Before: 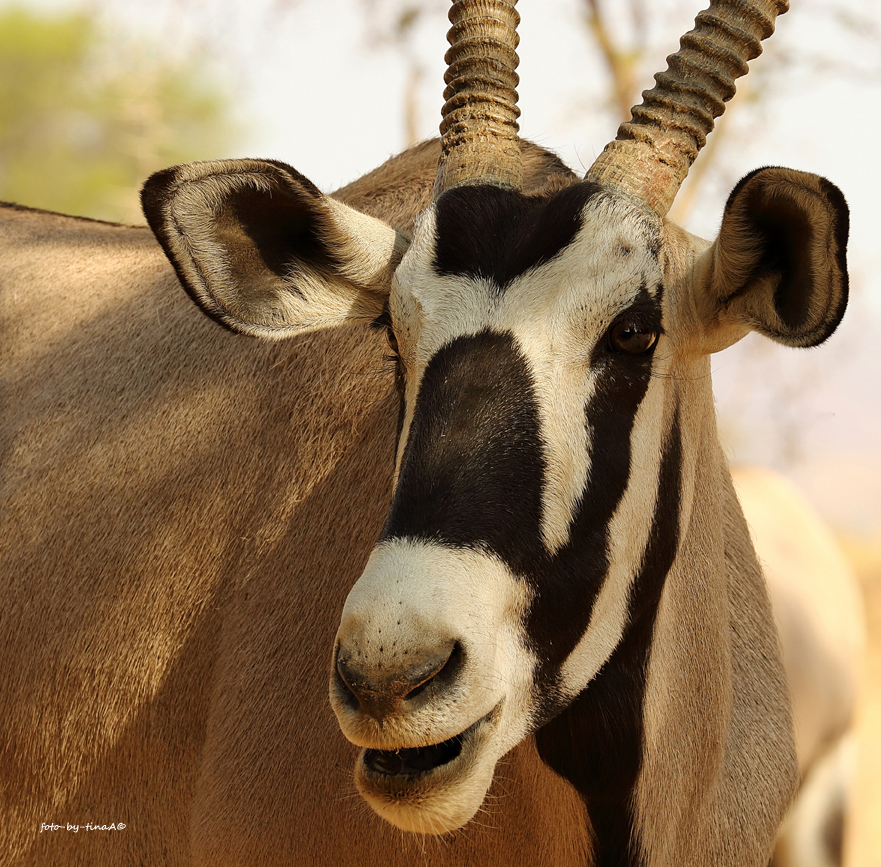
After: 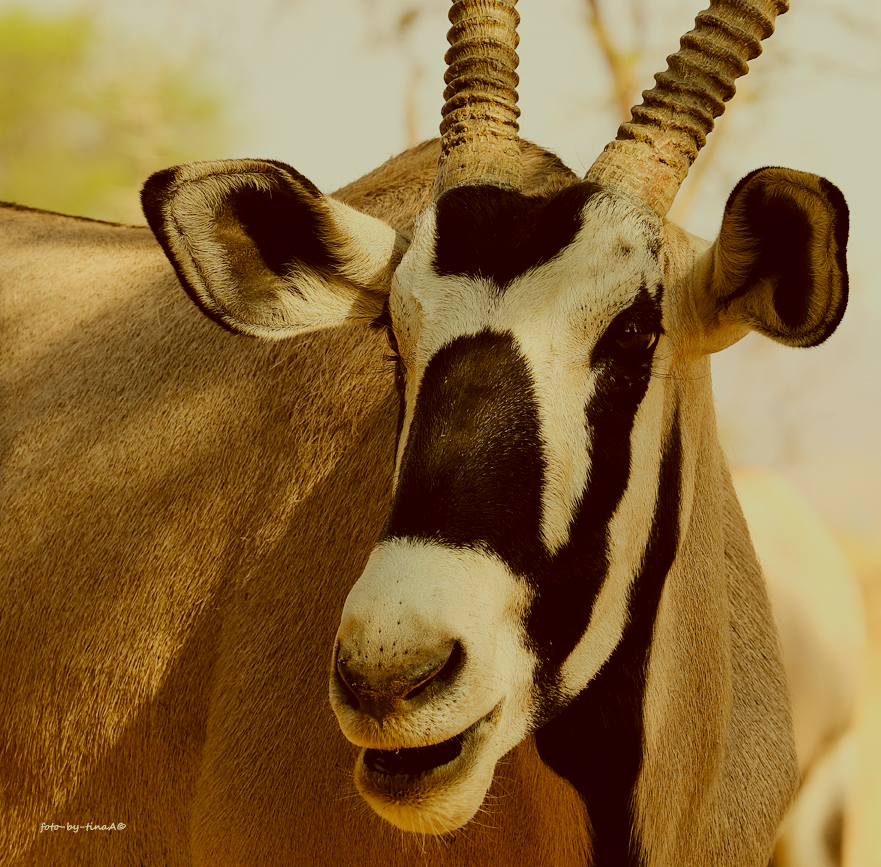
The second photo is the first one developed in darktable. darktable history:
filmic rgb: black relative exposure -7.38 EV, white relative exposure 5.09 EV, hardness 3.19, preserve chrominance RGB euclidean norm, color science v5 (2021), contrast in shadows safe, contrast in highlights safe
color correction: highlights a* -6.02, highlights b* 9.5, shadows a* 10.14, shadows b* 23.78
